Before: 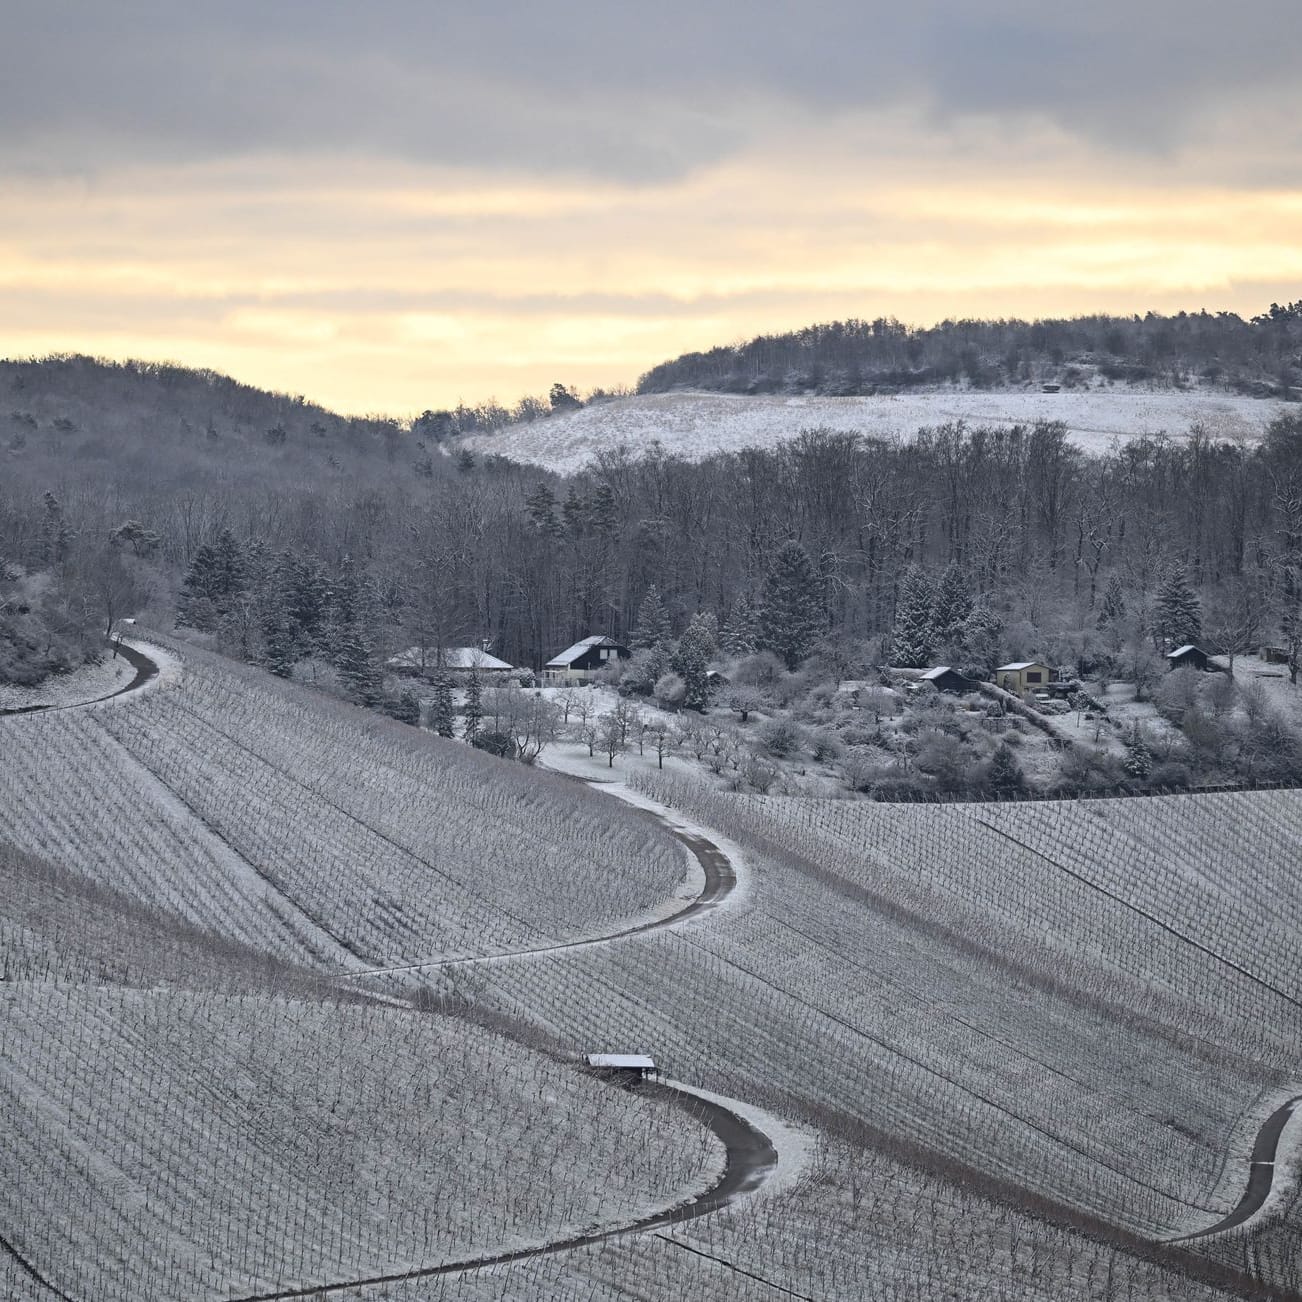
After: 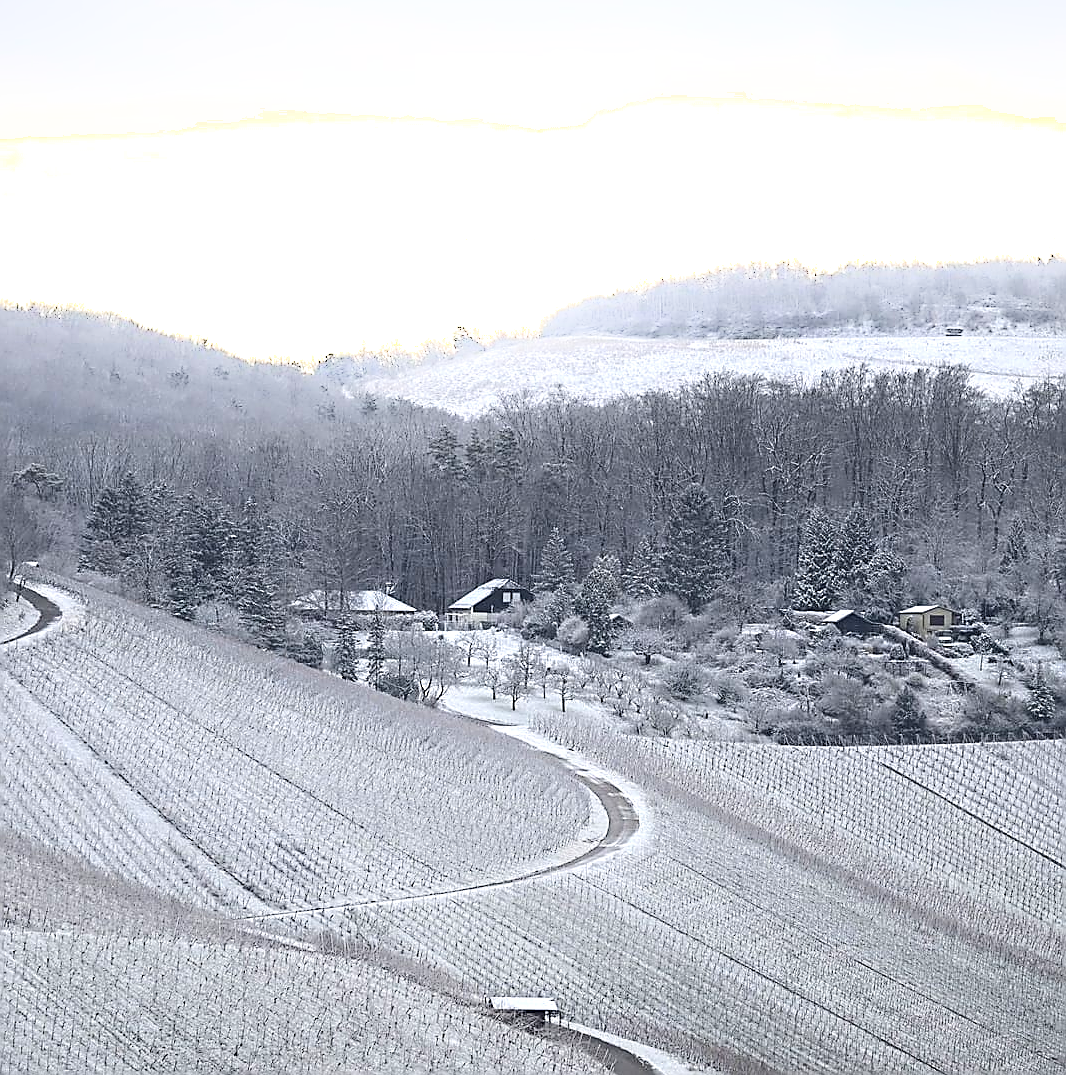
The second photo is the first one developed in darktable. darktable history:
crop and rotate: left 7.52%, top 4.396%, right 10.579%, bottom 12.996%
exposure: exposure 0.734 EV, compensate highlight preservation false
sharpen: radius 1.417, amount 1.263, threshold 0.752
shadows and highlights: shadows -55.4, highlights 86.76, soften with gaussian
